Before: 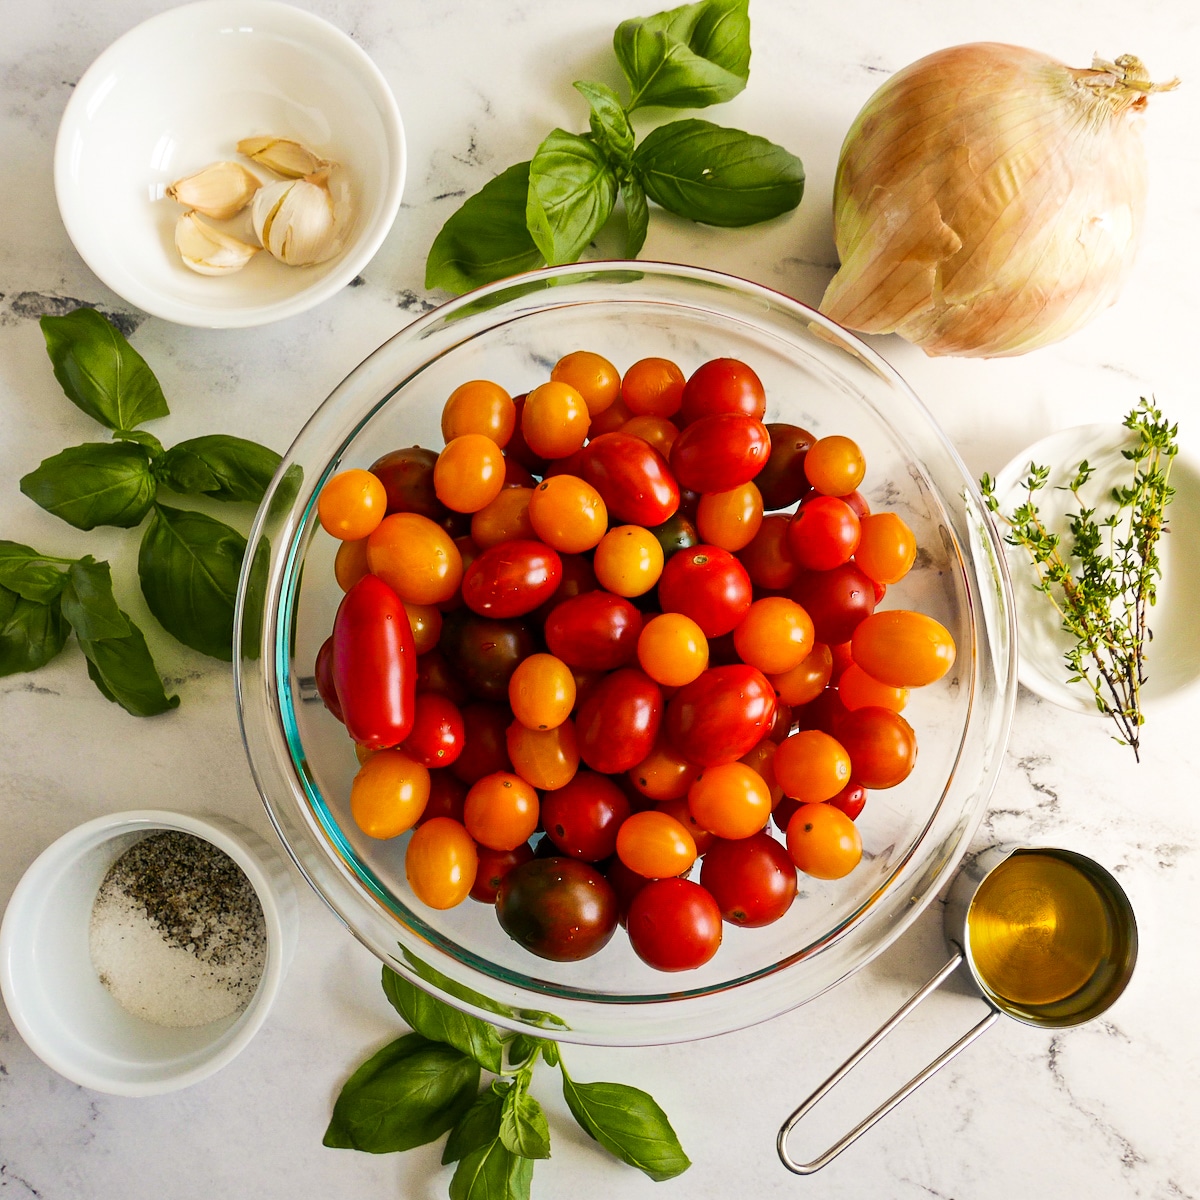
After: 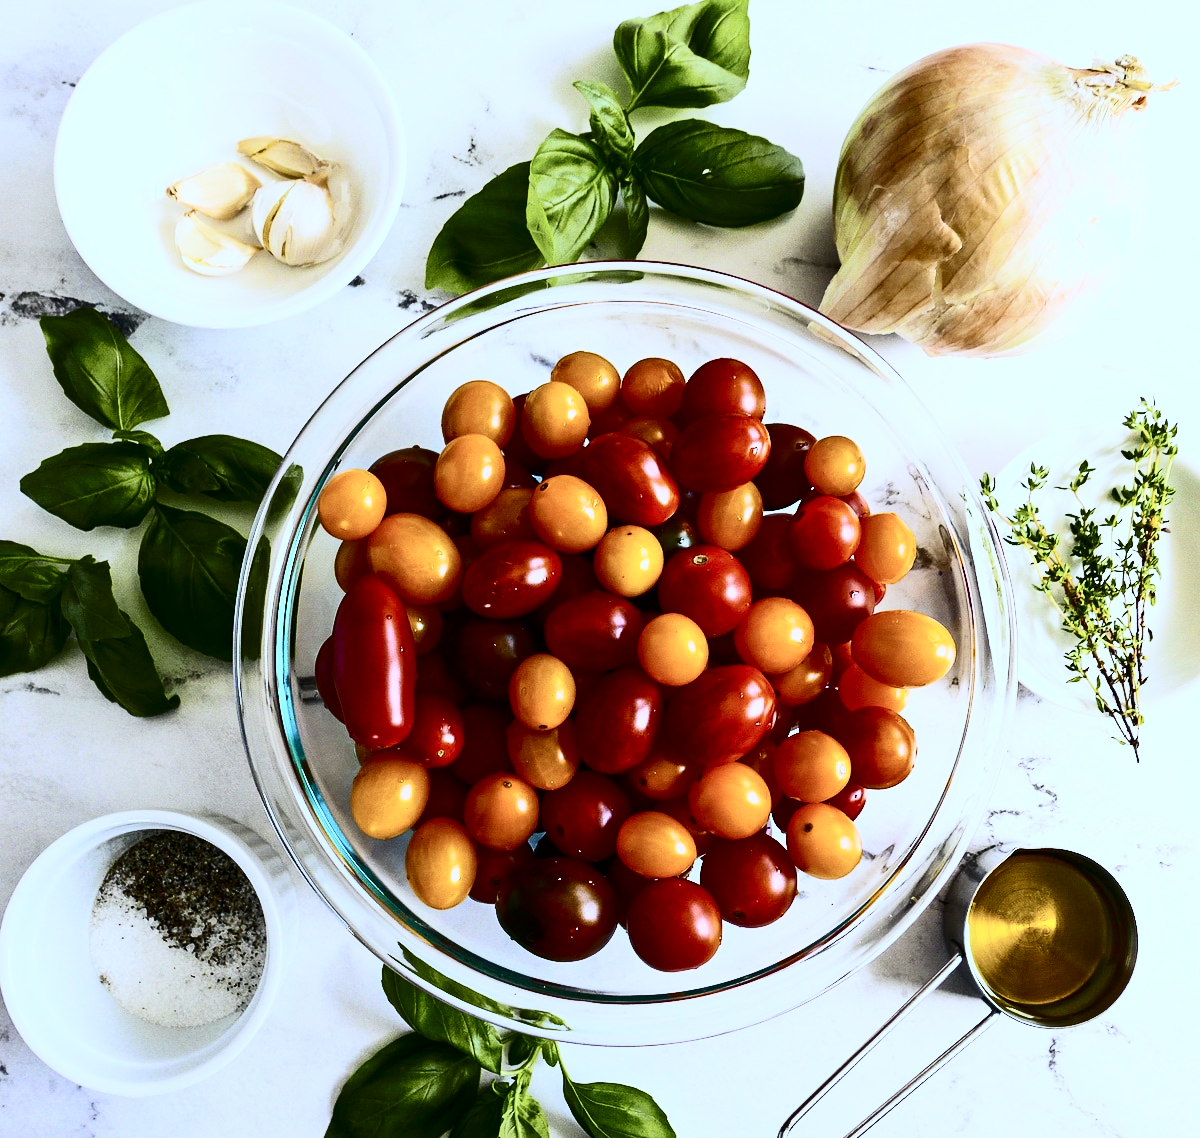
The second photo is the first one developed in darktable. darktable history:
contrast brightness saturation: contrast 0.5, saturation -0.1
crop and rotate: top 0%, bottom 5.097%
white balance: red 0.871, blue 1.249
